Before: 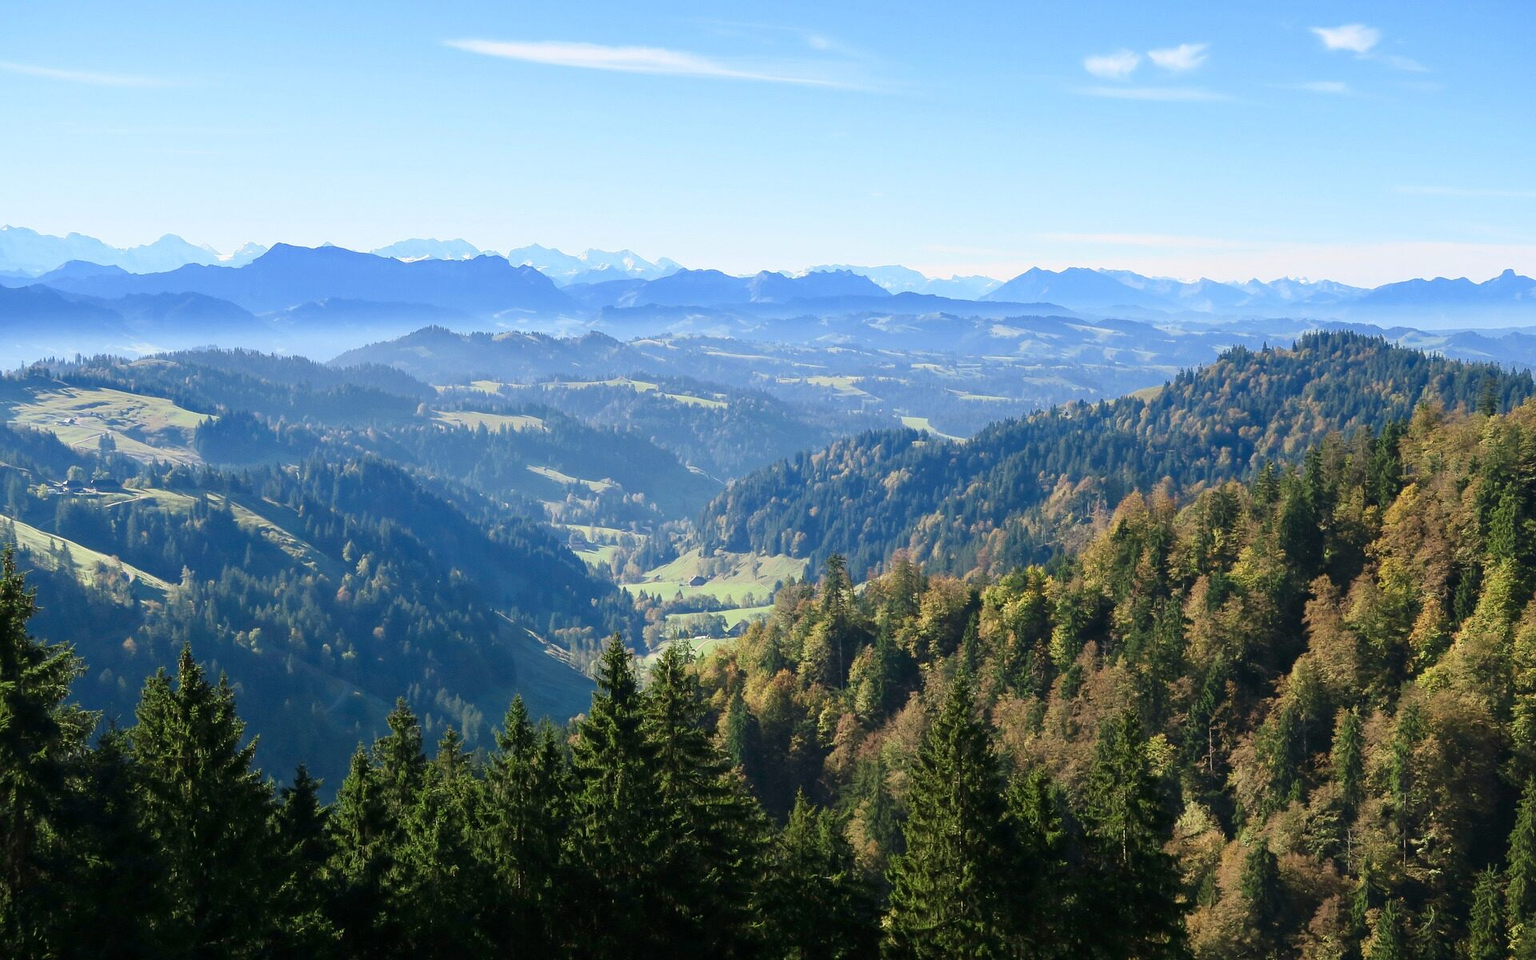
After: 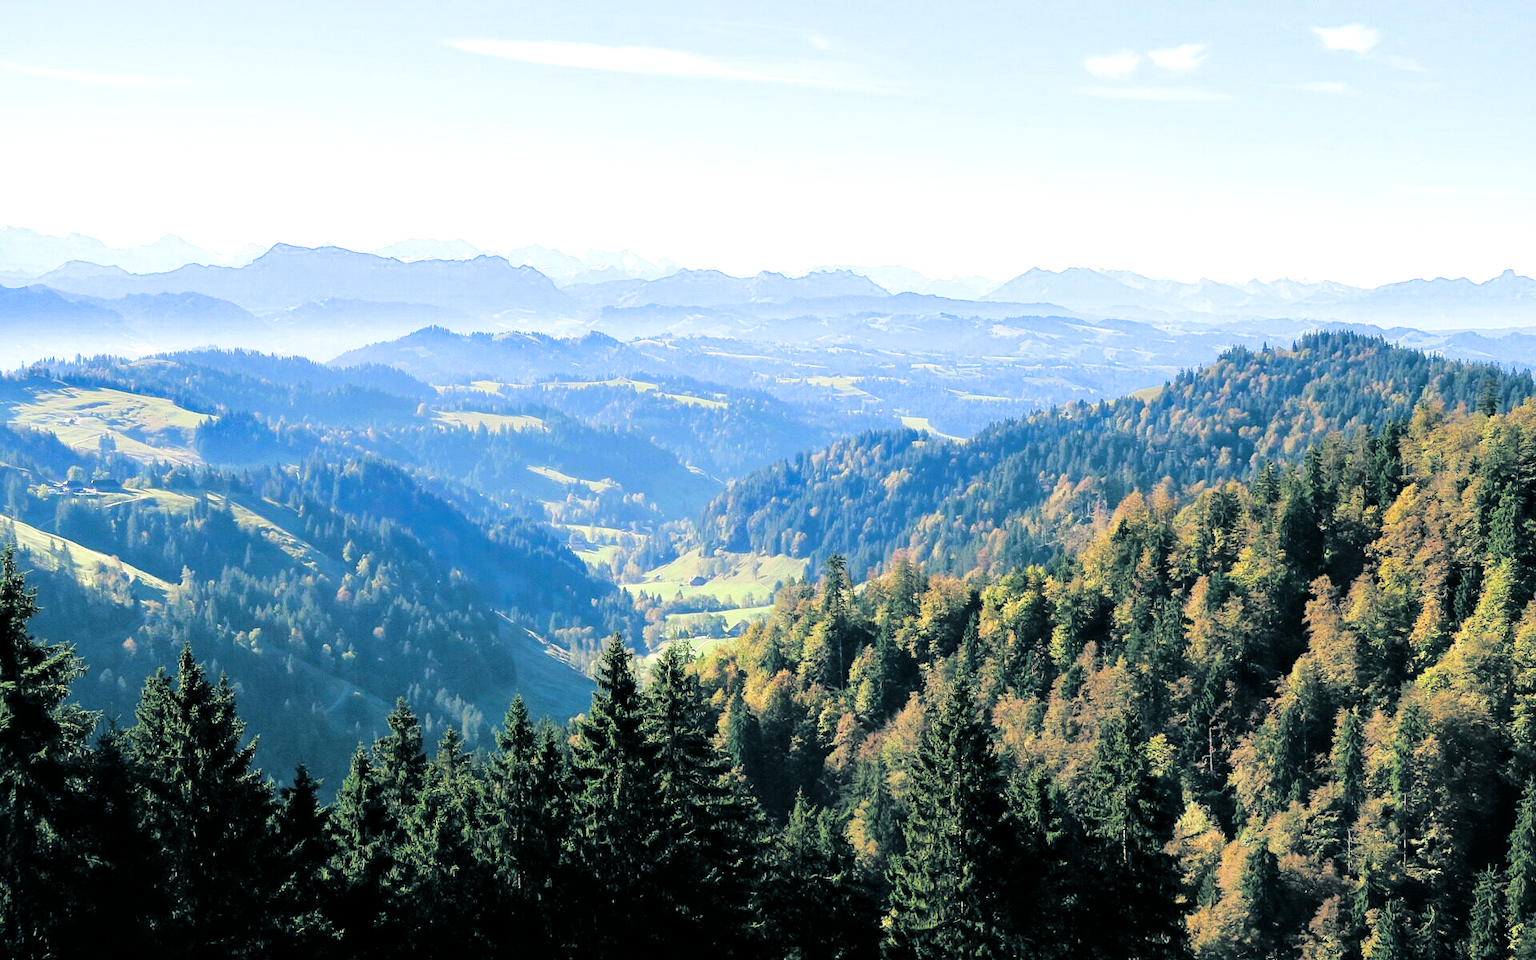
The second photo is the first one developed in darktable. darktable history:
contrast equalizer: octaves 7, y [[0.6 ×6], [0.55 ×6], [0 ×6], [0 ×6], [0 ×6]], mix 0.2
levels: levels [0, 0.435, 0.917]
tone curve: curves: ch0 [(0, 0) (0.004, 0) (0.133, 0.076) (0.325, 0.362) (0.879, 0.885) (1, 1)], color space Lab, linked channels, preserve colors none
split-toning: shadows › hue 205.2°, shadows › saturation 0.43, highlights › hue 54°, highlights › saturation 0.54
